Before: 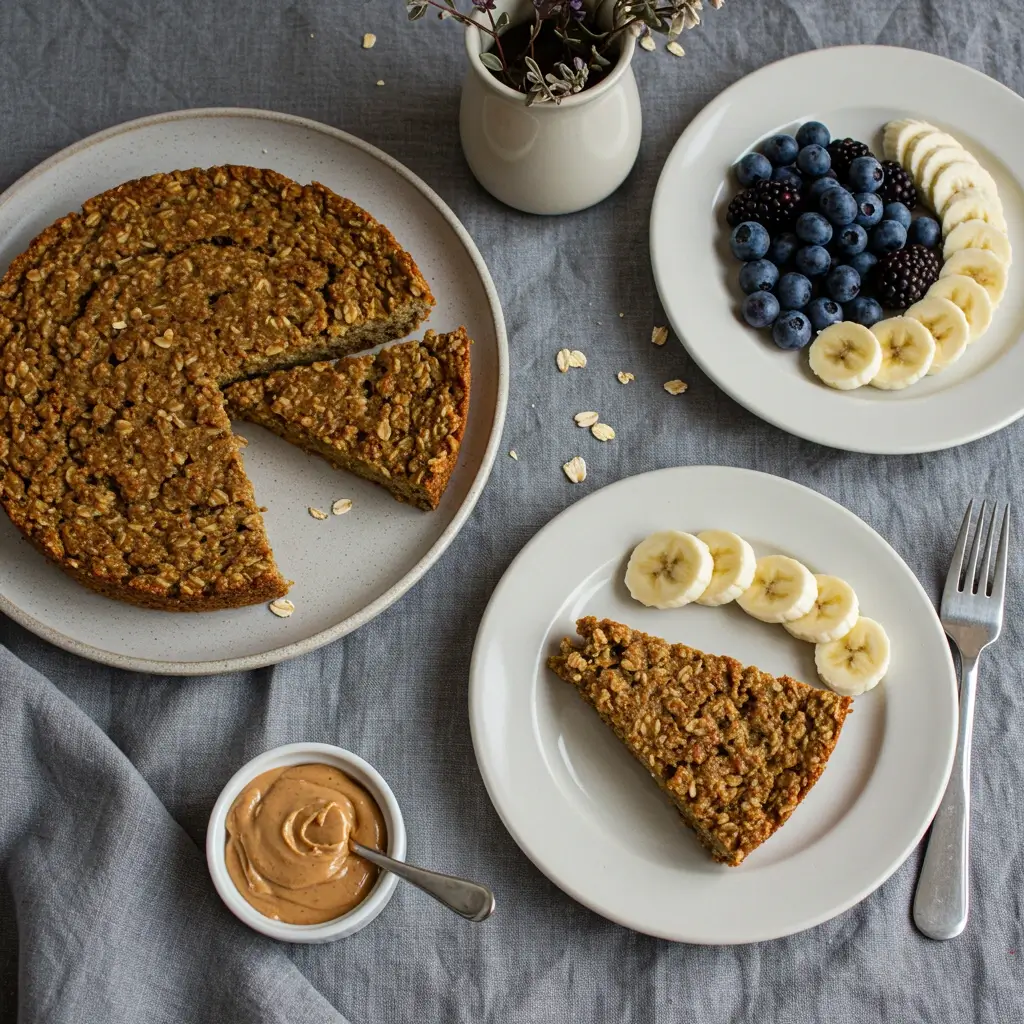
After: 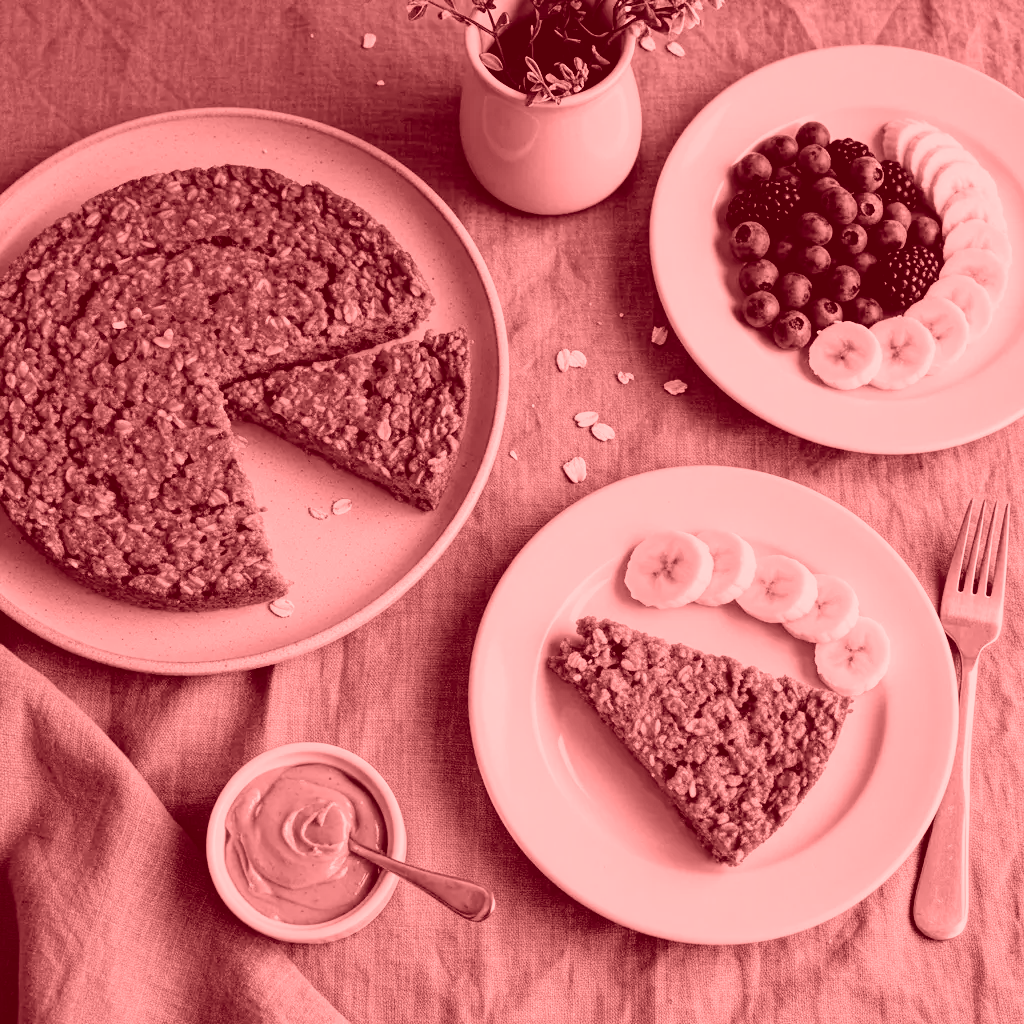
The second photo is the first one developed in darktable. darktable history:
colorize: saturation 60%, source mix 100%
filmic rgb: black relative exposure -7.15 EV, white relative exposure 5.36 EV, hardness 3.02, color science v6 (2022)
color balance rgb: perceptual saturation grading › global saturation 40%, global vibrance 15%
